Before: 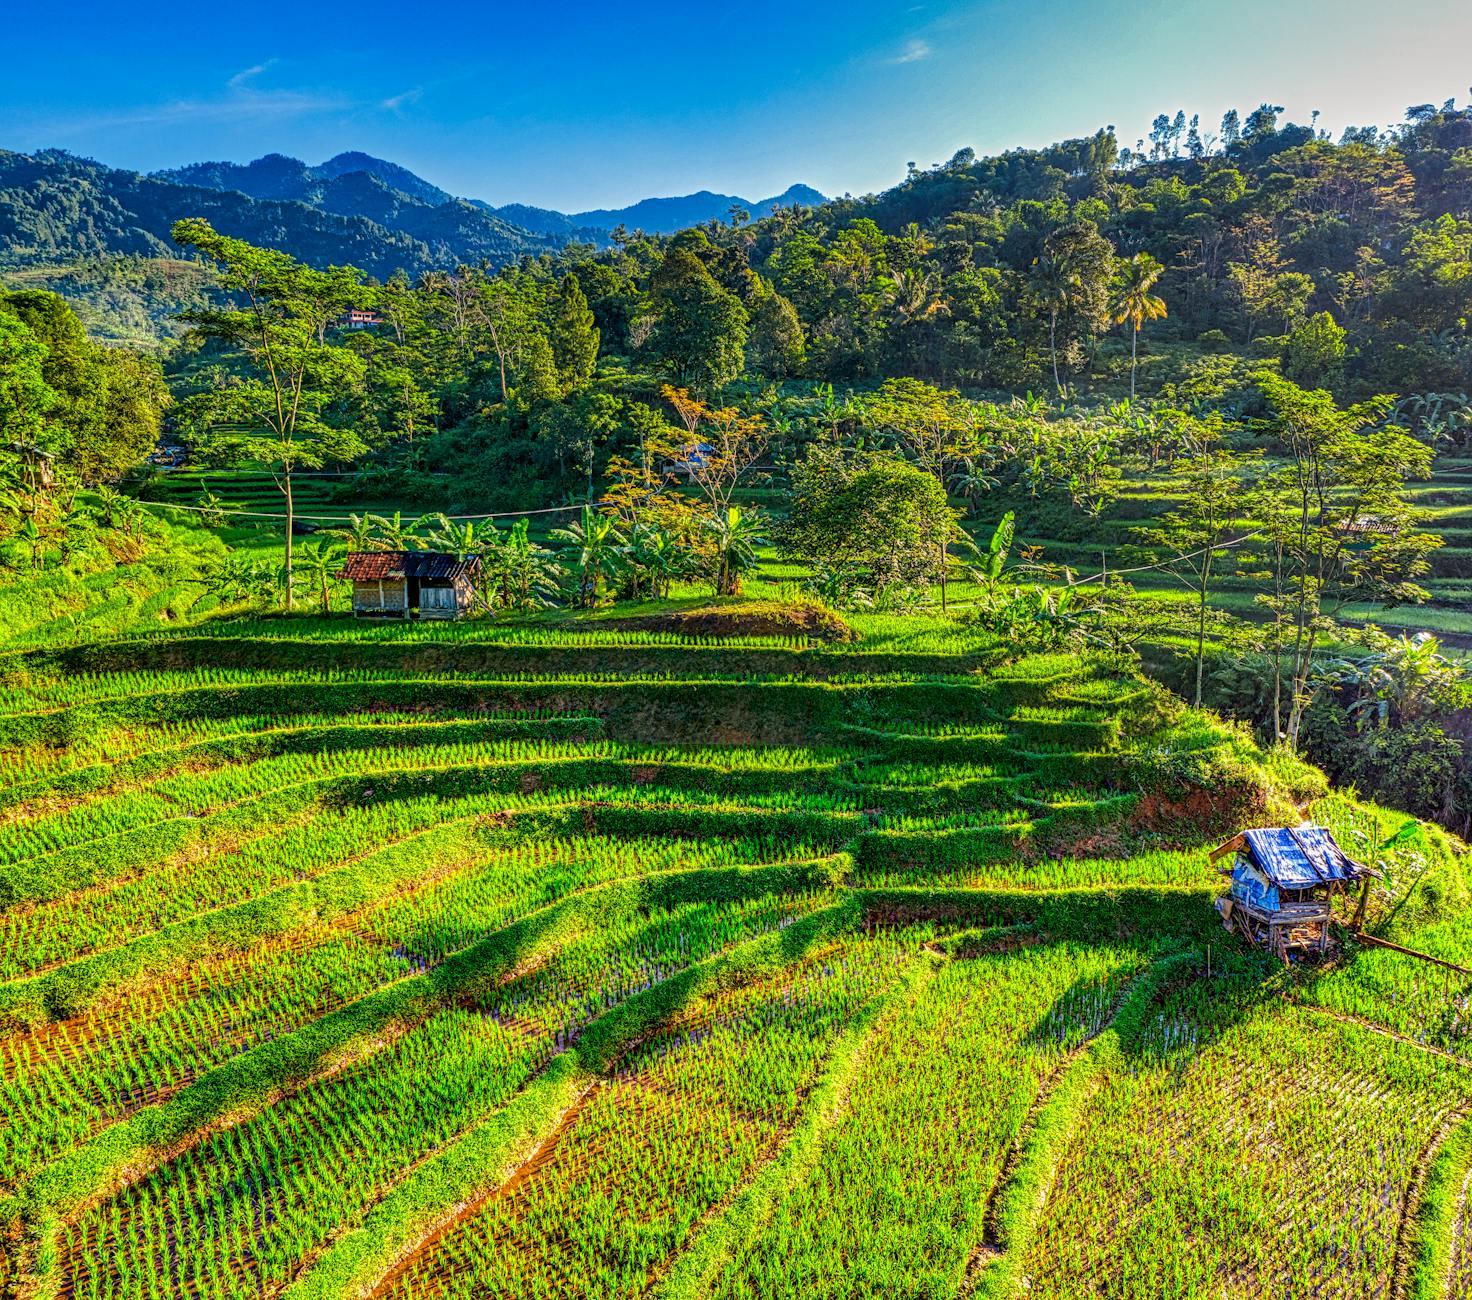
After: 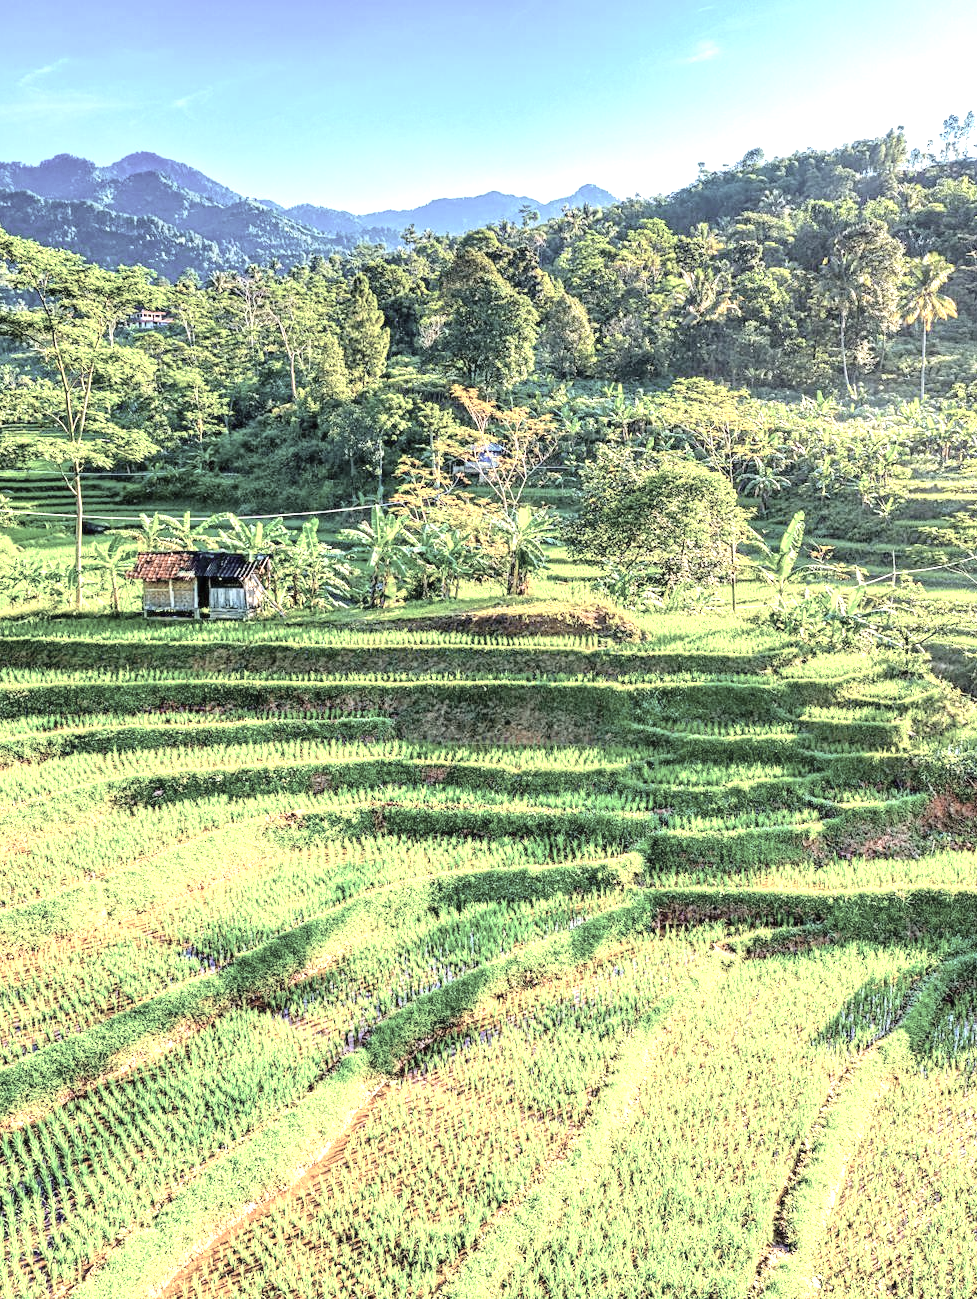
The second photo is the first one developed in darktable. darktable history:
crop and rotate: left 14.307%, right 19.262%
color correction: highlights b* 0.035, saturation 0.491
tone curve: curves: ch0 [(0, 0) (0.003, 0.004) (0.011, 0.015) (0.025, 0.033) (0.044, 0.058) (0.069, 0.091) (0.1, 0.131) (0.136, 0.179) (0.177, 0.233) (0.224, 0.296) (0.277, 0.364) (0.335, 0.434) (0.399, 0.511) (0.468, 0.584) (0.543, 0.656) (0.623, 0.729) (0.709, 0.799) (0.801, 0.874) (0.898, 0.936) (1, 1)], color space Lab, independent channels, preserve colors none
exposure: black level correction 0, exposure 1.449 EV, compensate exposure bias true, compensate highlight preservation false
